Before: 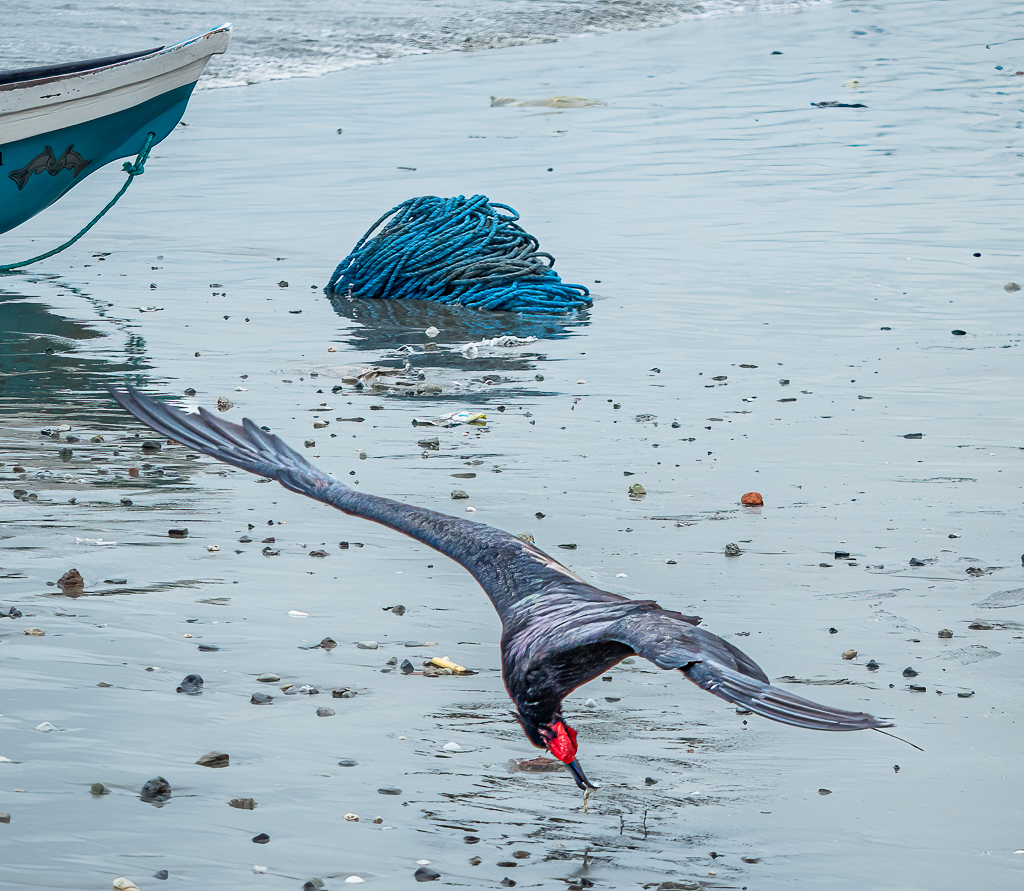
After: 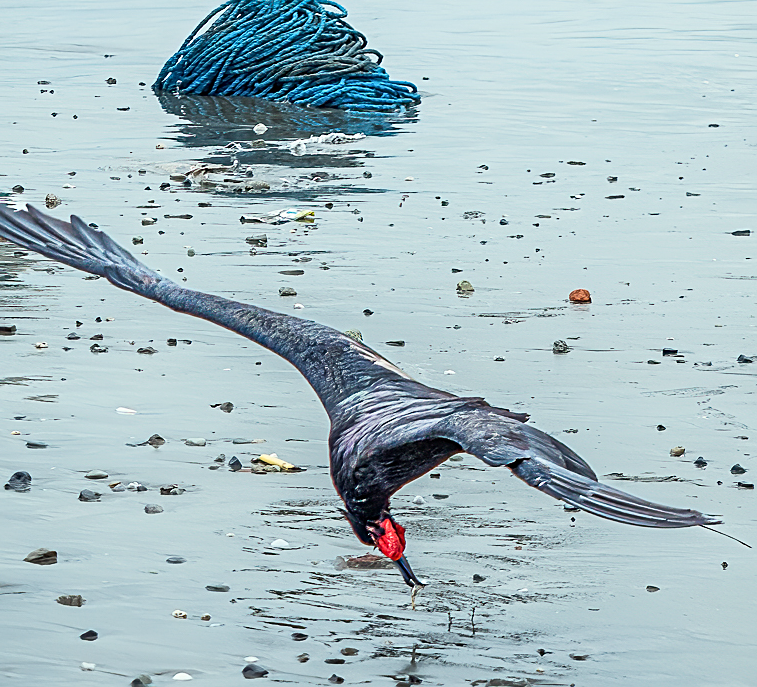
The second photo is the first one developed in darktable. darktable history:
sharpen: on, module defaults
shadows and highlights: shadows 0, highlights 40
crop: left 16.871%, top 22.857%, right 9.116%
color correction: highlights a* -2.68, highlights b* 2.57
